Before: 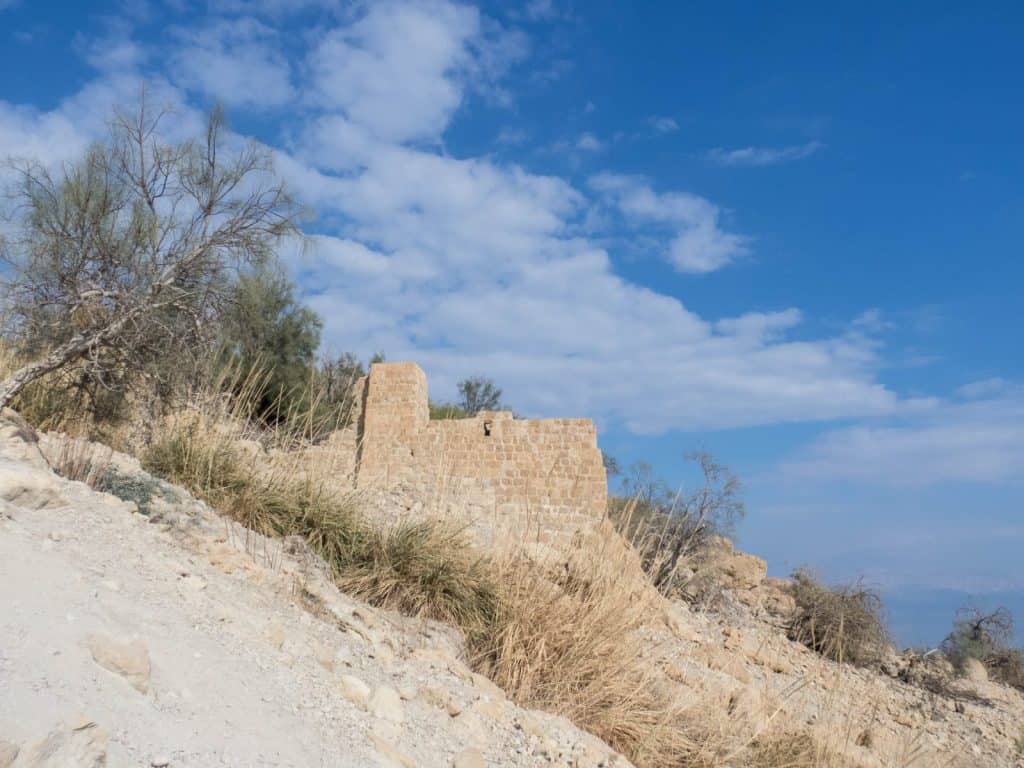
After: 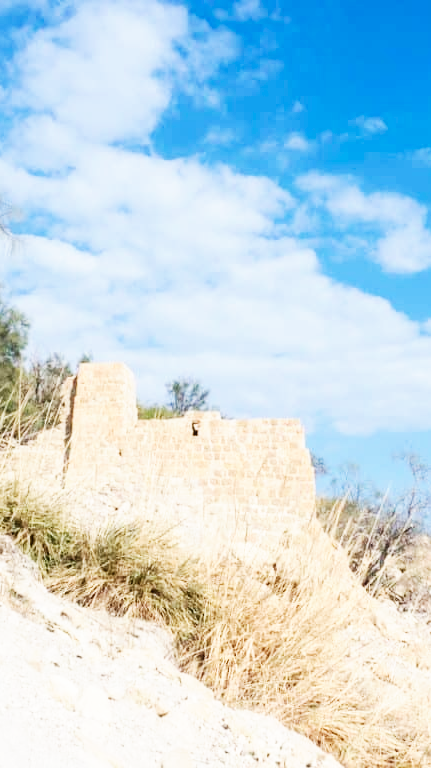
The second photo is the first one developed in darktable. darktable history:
base curve: curves: ch0 [(0, 0) (0.007, 0.004) (0.027, 0.03) (0.046, 0.07) (0.207, 0.54) (0.442, 0.872) (0.673, 0.972) (1, 1)], preserve colors none
crop: left 28.583%, right 29.231%
